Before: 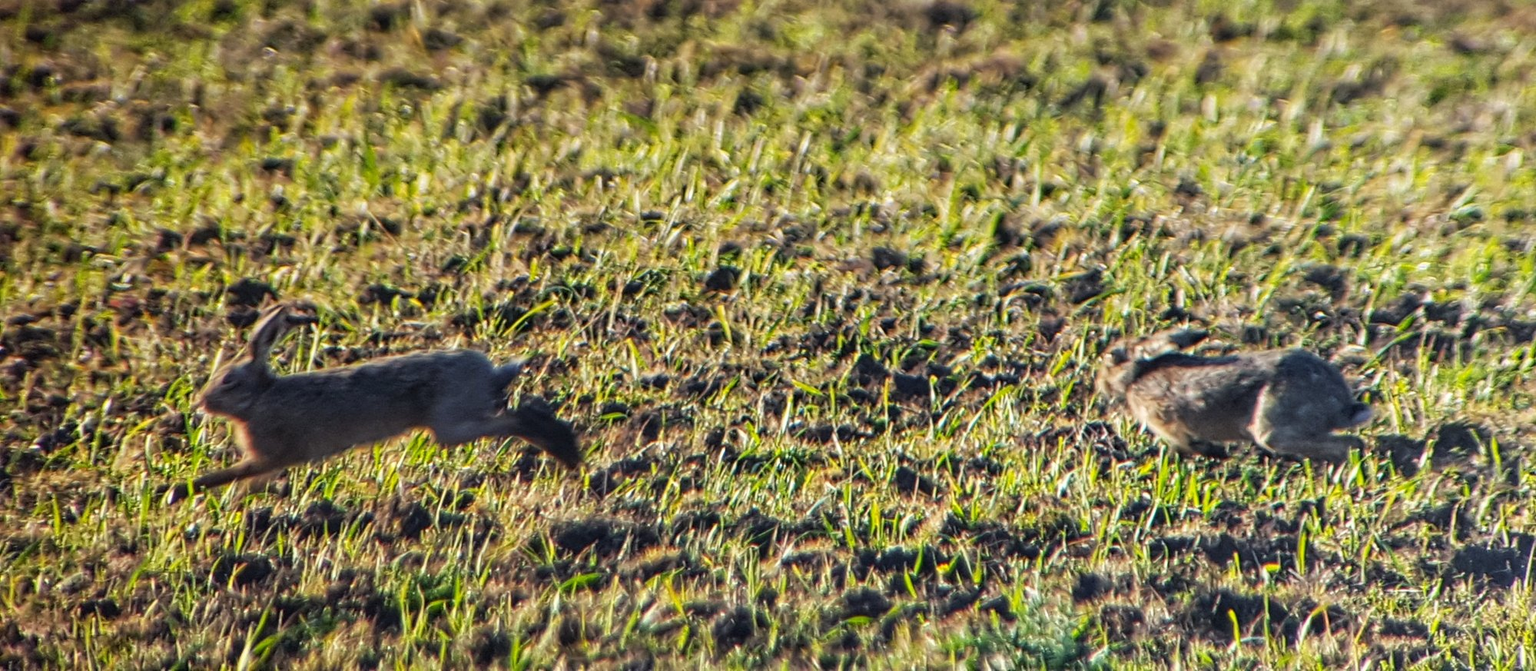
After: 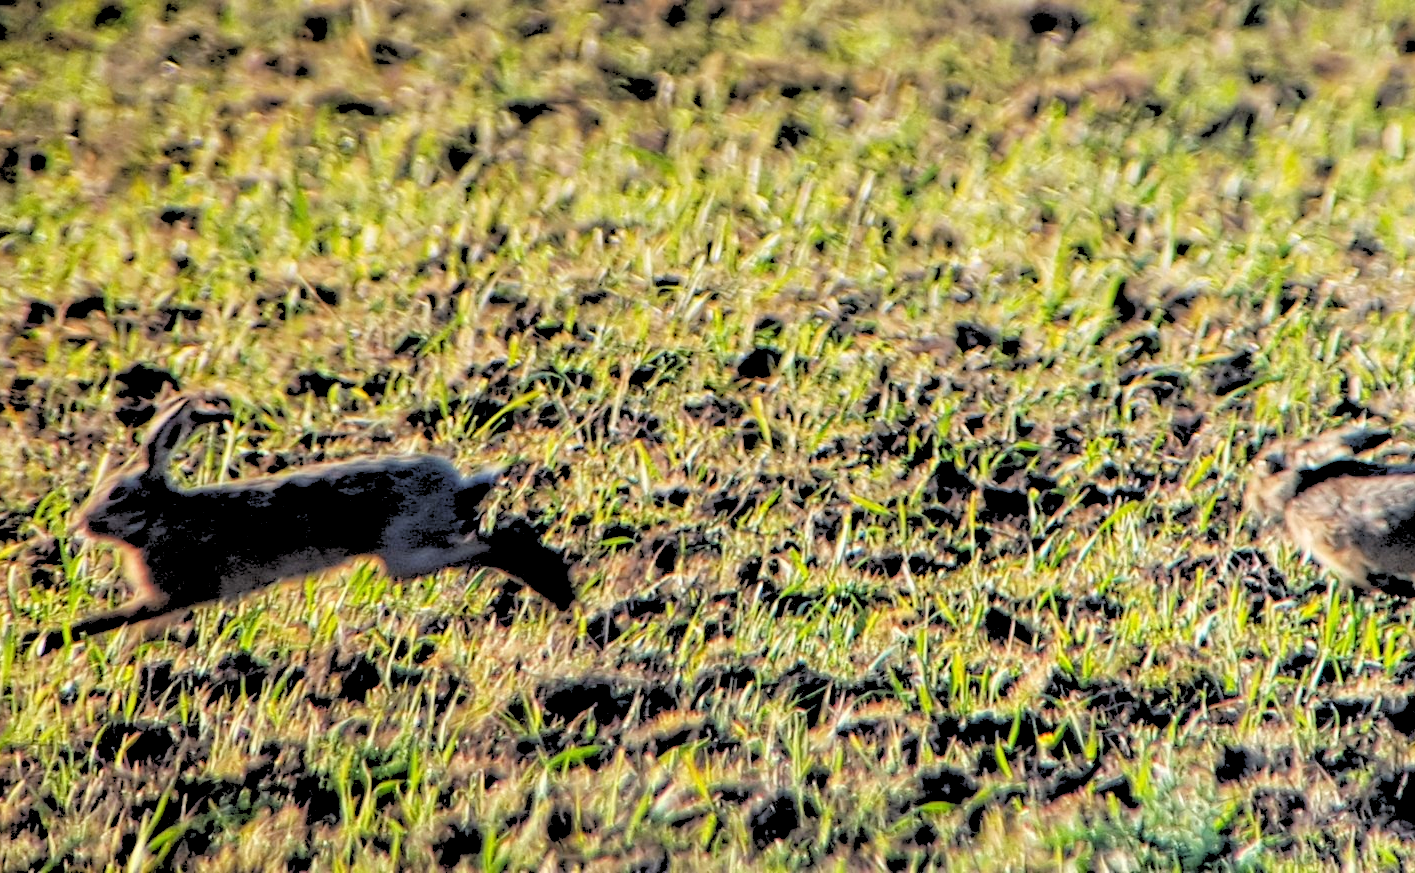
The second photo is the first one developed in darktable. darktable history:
rgb levels: levels [[0.027, 0.429, 0.996], [0, 0.5, 1], [0, 0.5, 1]]
crop and rotate: left 9.061%, right 20.142%
